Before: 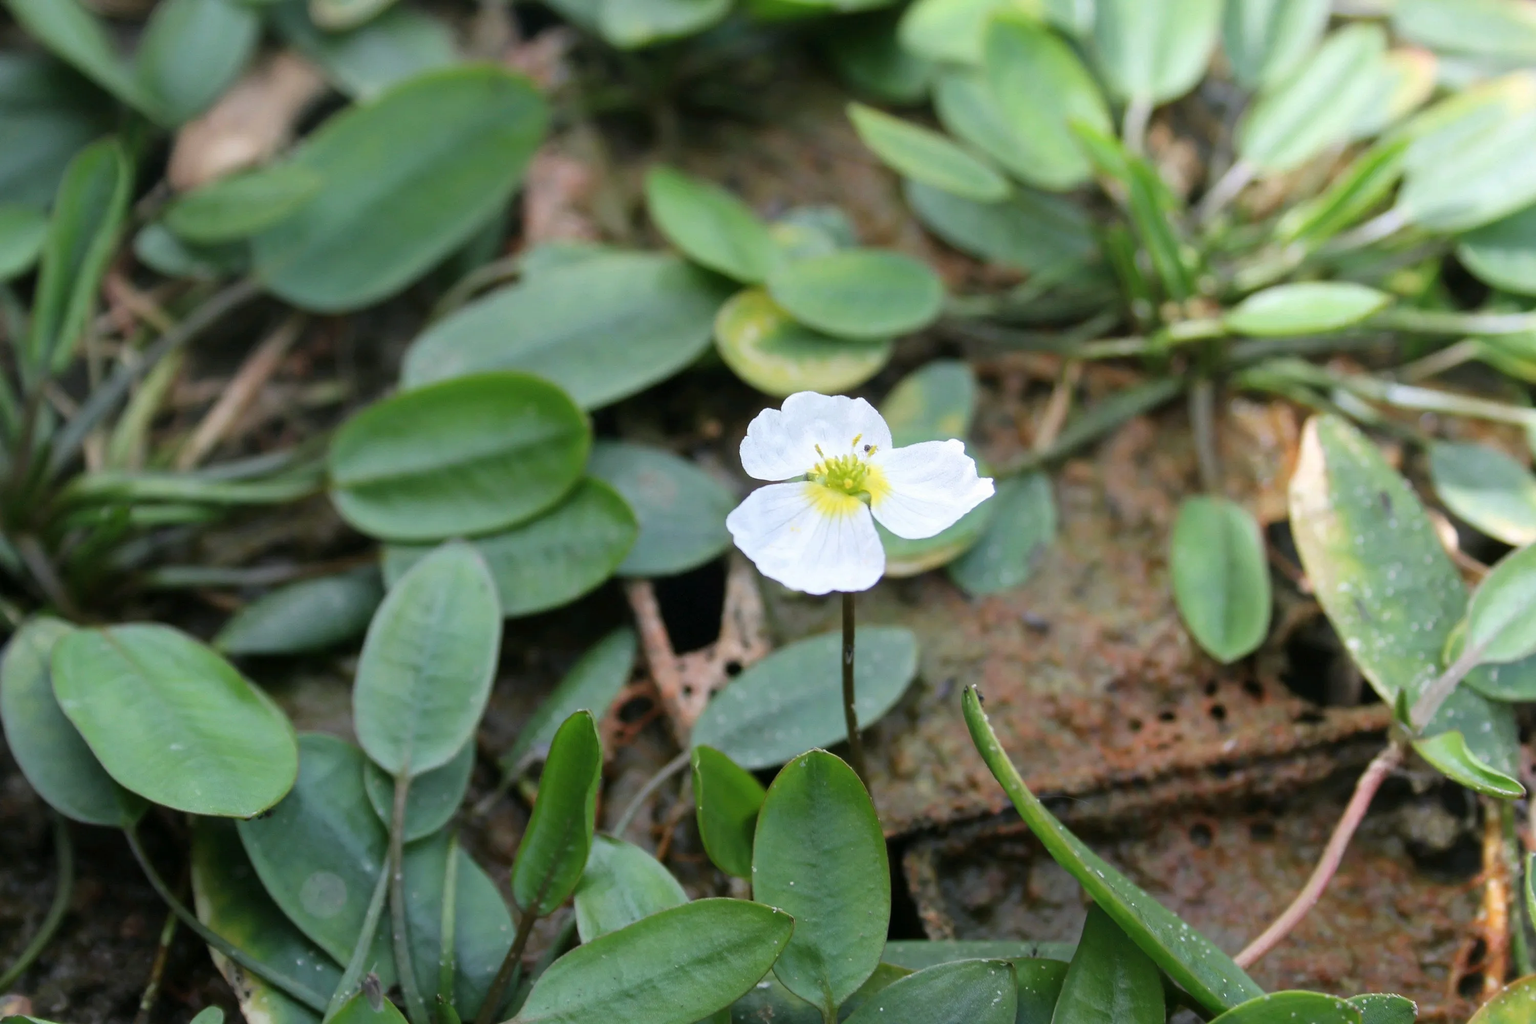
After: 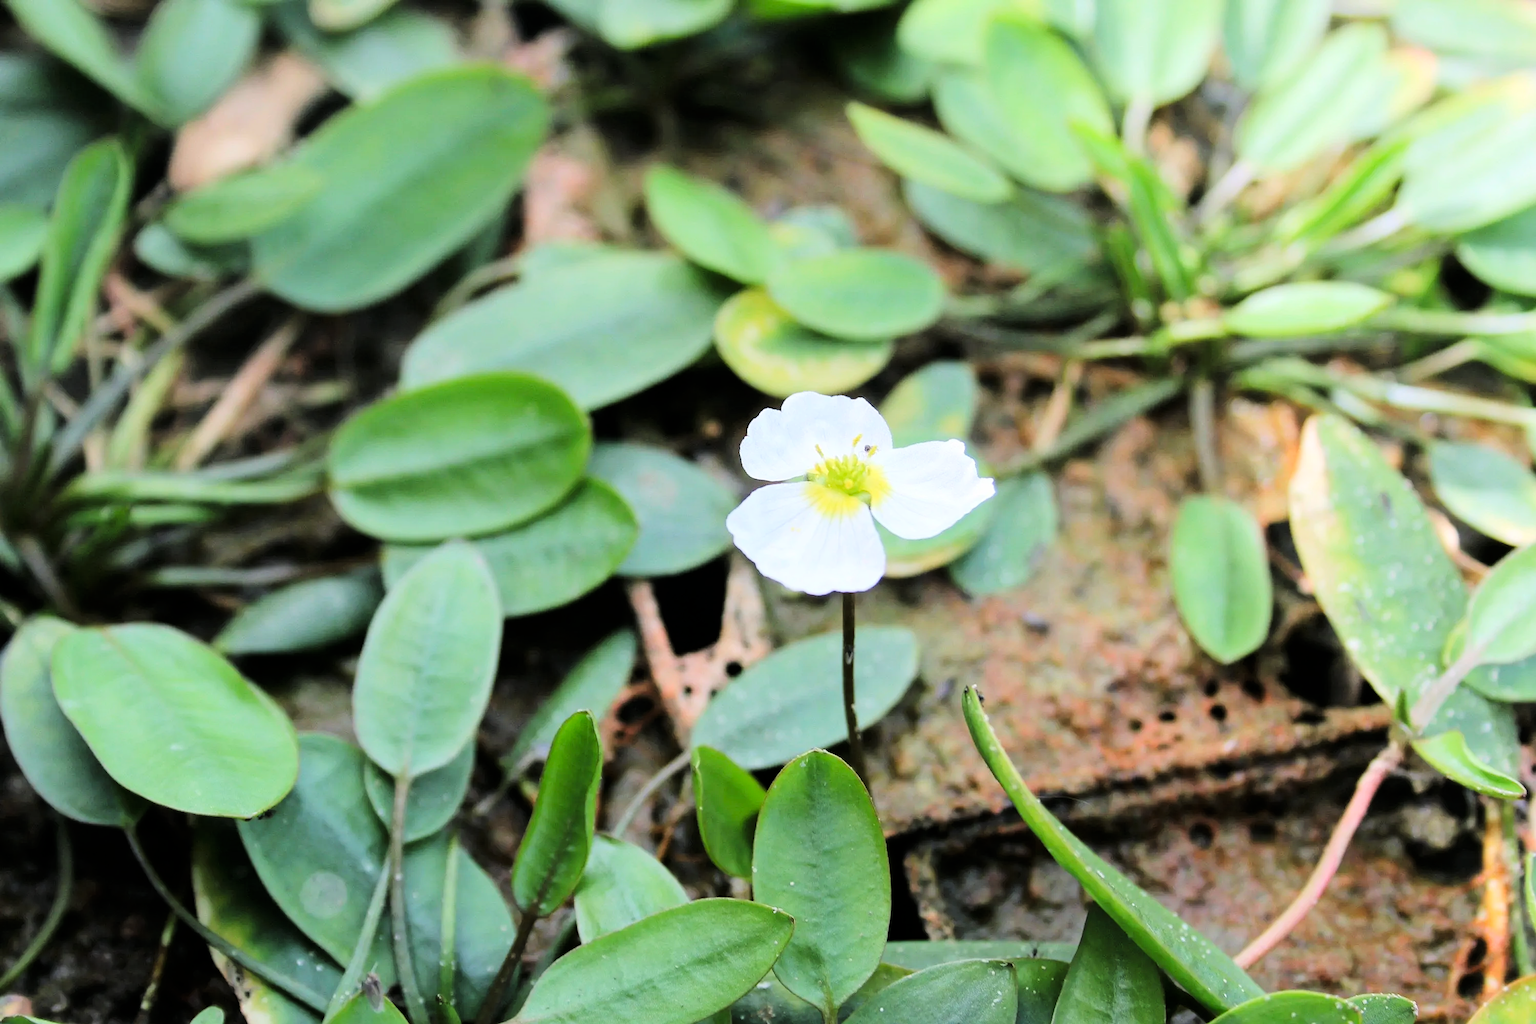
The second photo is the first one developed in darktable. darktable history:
tone curve: curves: ch0 [(0, 0) (0.004, 0) (0.133, 0.071) (0.341, 0.453) (0.839, 0.922) (1, 1)], color space Lab, linked channels, preserve colors none
sharpen: amount 0.2
